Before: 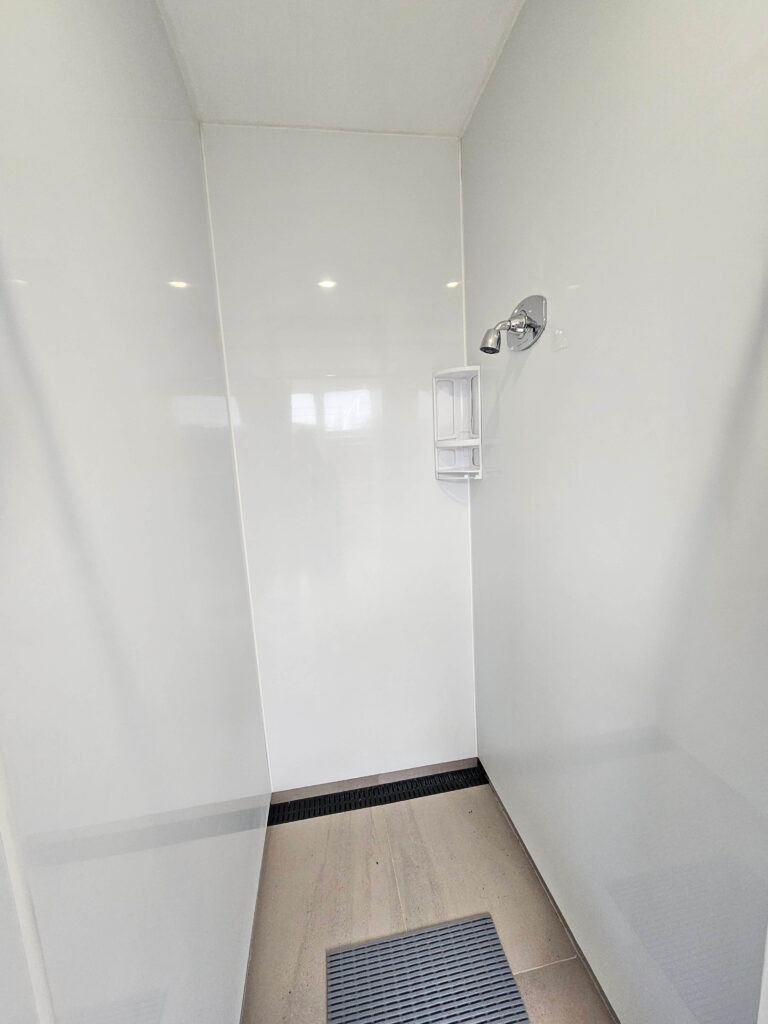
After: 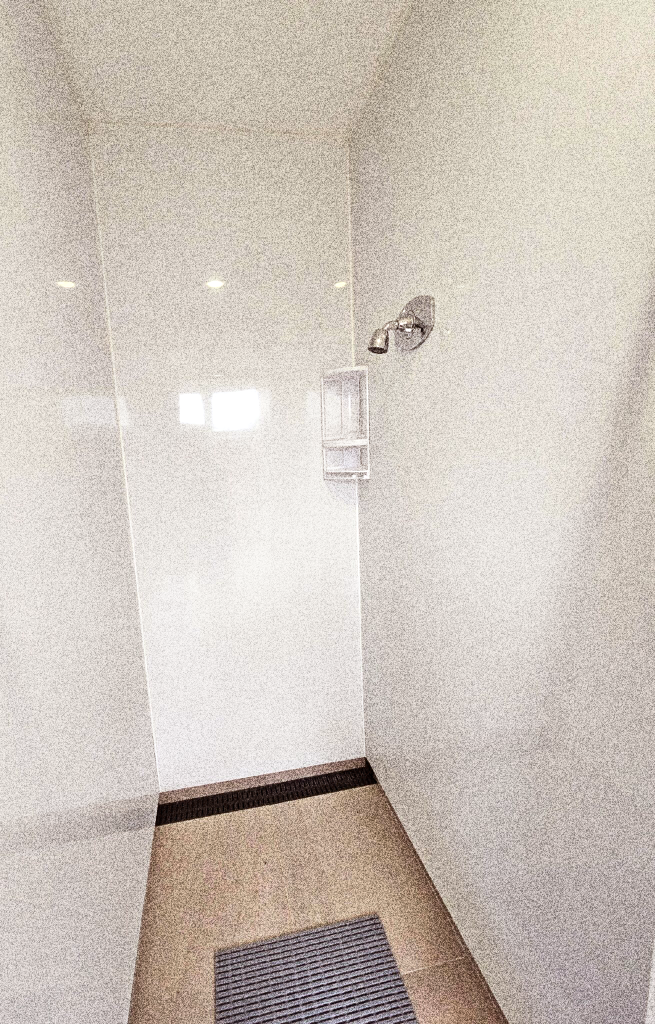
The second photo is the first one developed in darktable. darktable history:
rgb levels: mode RGB, independent channels, levels [[0, 0.5, 1], [0, 0.521, 1], [0, 0.536, 1]]
crop and rotate: left 14.584%
grain: coarseness 30.02 ISO, strength 100%
exposure: exposure 0.258 EV, compensate highlight preservation false
